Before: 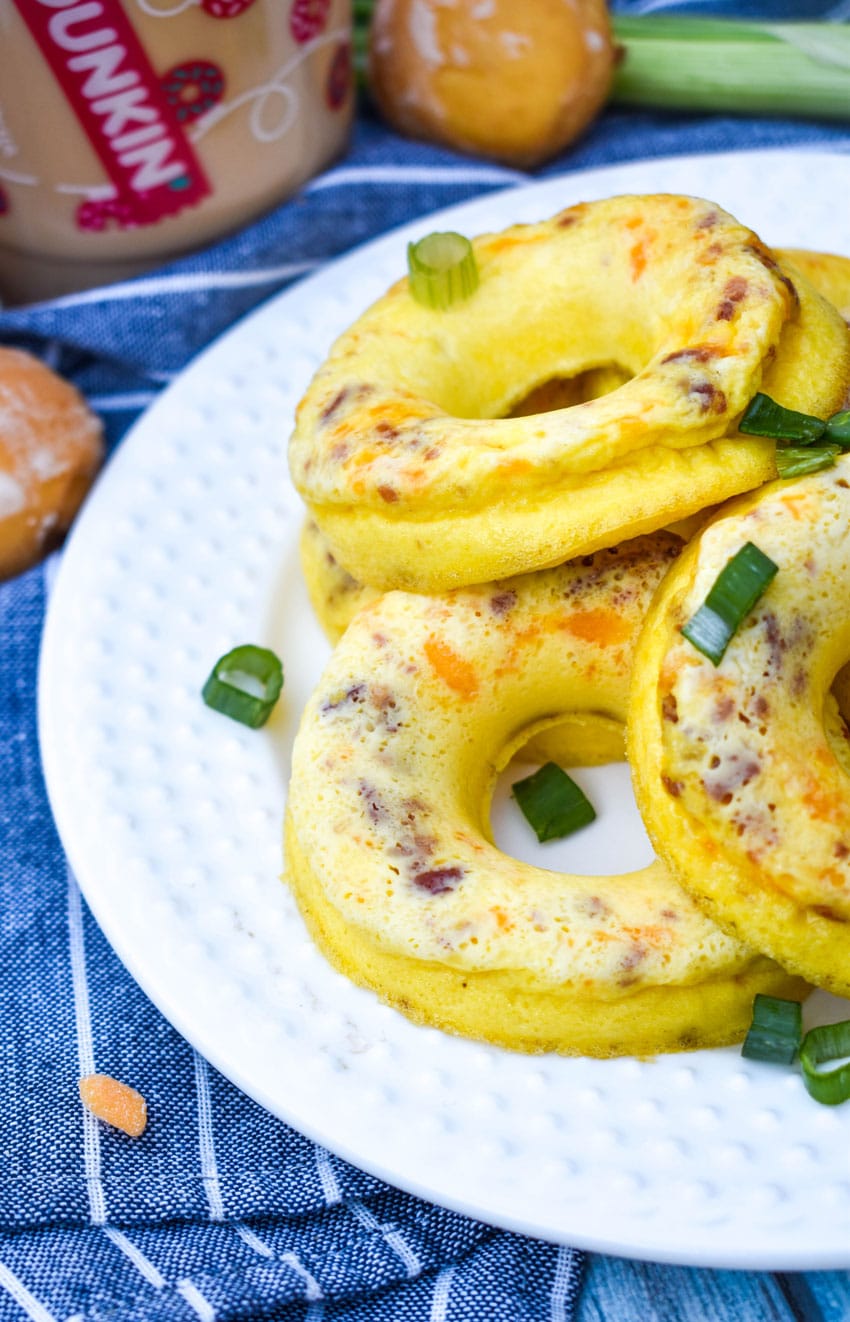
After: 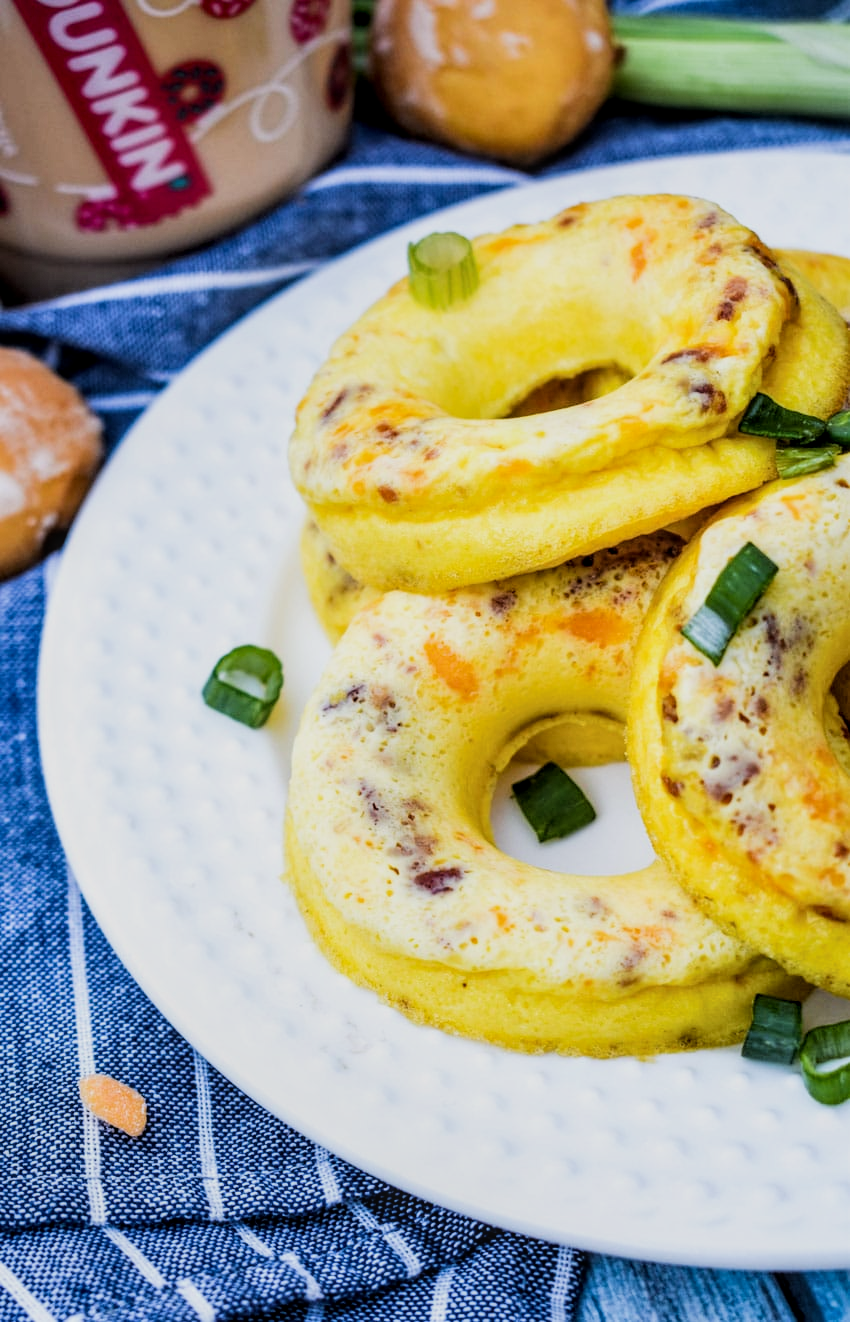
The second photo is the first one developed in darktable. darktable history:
local contrast: on, module defaults
filmic rgb: black relative exposure -5.11 EV, white relative exposure 3.97 EV, hardness 2.9, contrast 1.3, highlights saturation mix -31.47%
